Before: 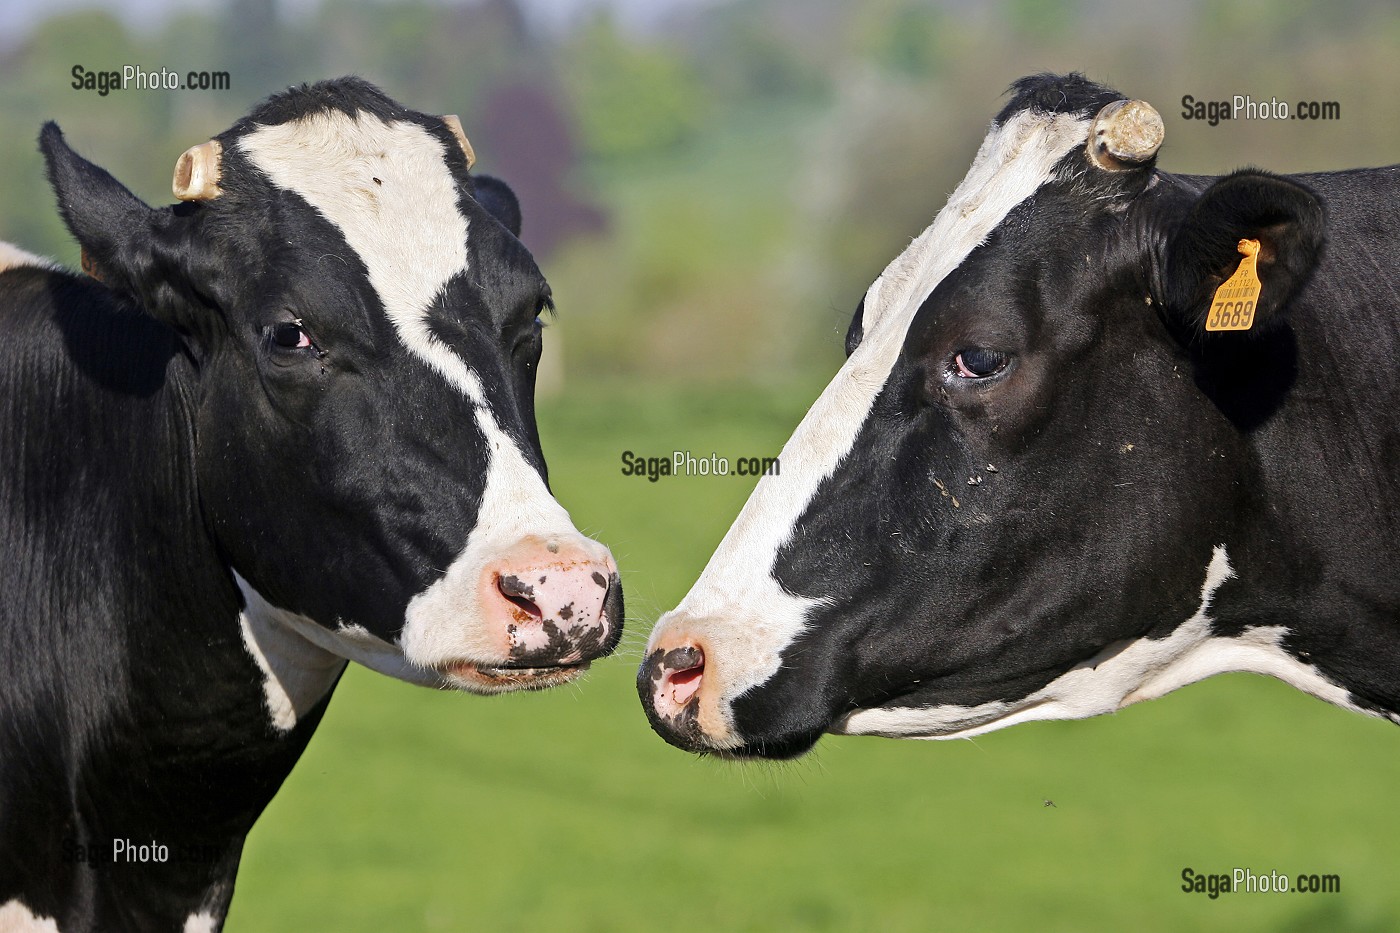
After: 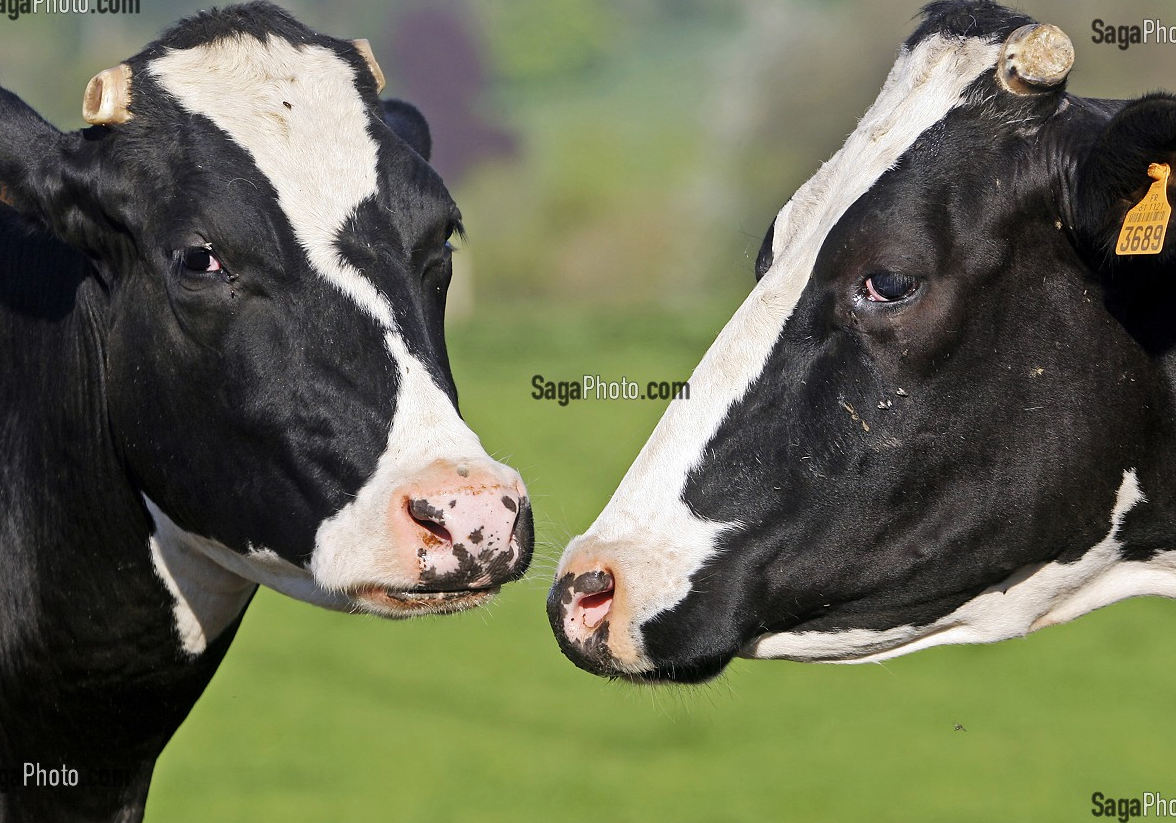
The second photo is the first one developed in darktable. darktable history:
crop: left 6.446%, top 8.188%, right 9.538%, bottom 3.548%
color contrast: green-magenta contrast 0.96
